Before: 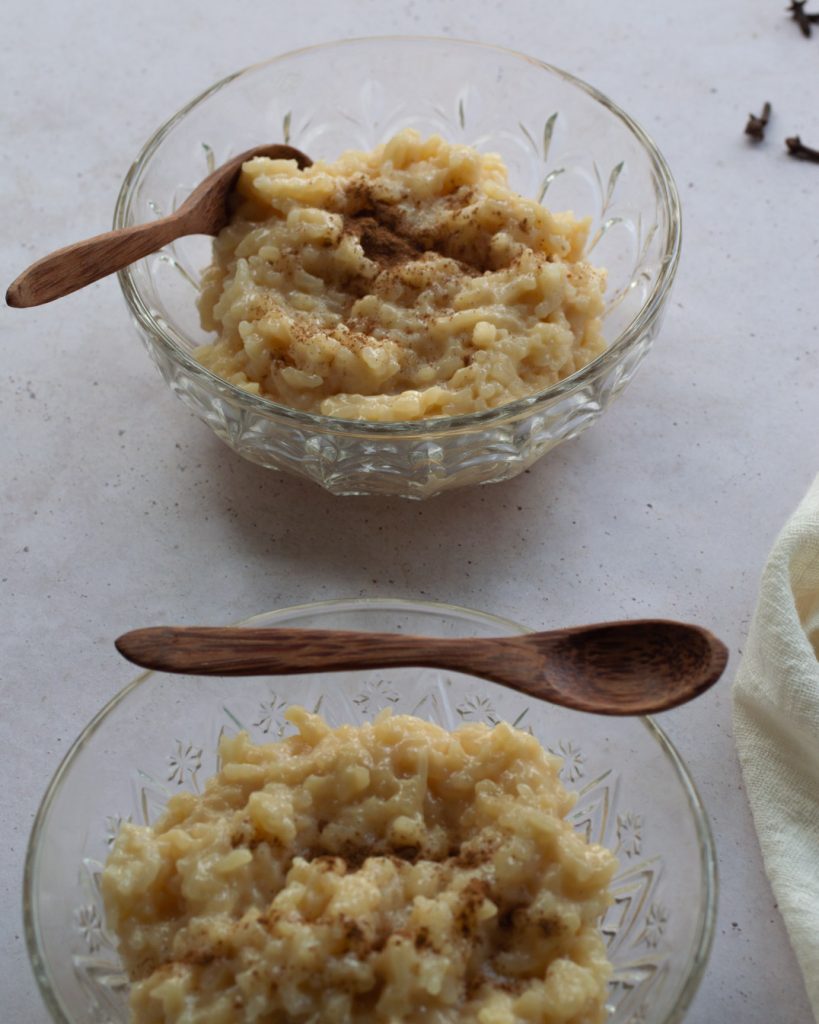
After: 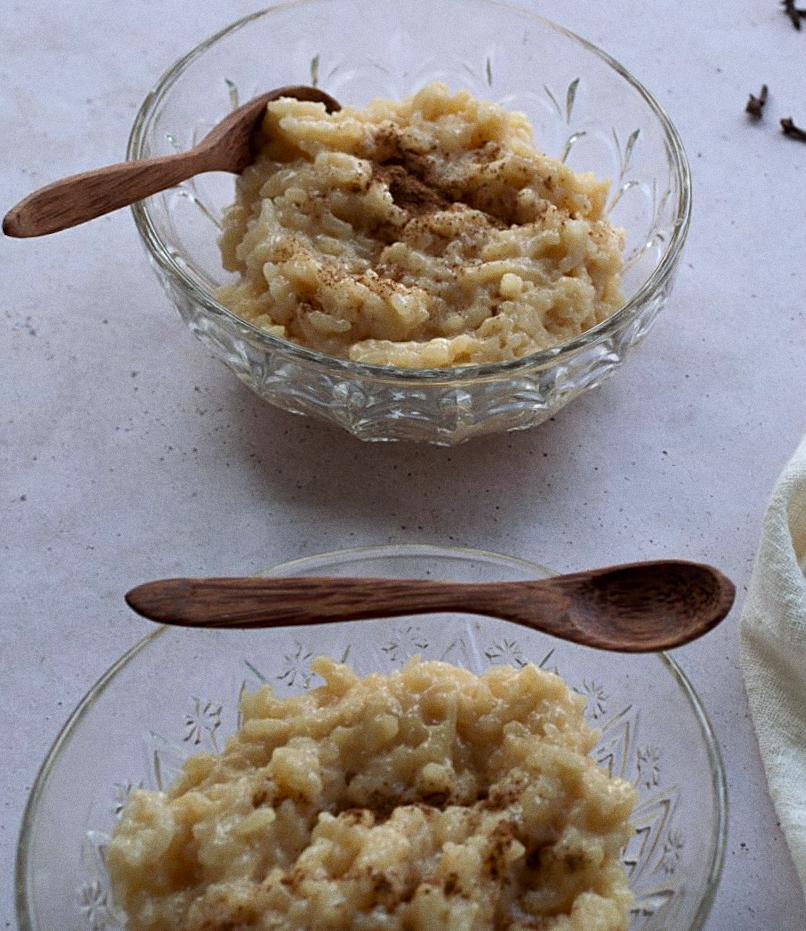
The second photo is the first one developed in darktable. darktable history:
sharpen: on, module defaults
white balance: emerald 1
levels: levels [0, 0.499, 1]
exposure: black level correction 0.001, compensate highlight preservation false
rotate and perspective: rotation -0.013°, lens shift (vertical) -0.027, lens shift (horizontal) 0.178, crop left 0.016, crop right 0.989, crop top 0.082, crop bottom 0.918
local contrast: mode bilateral grid, contrast 20, coarseness 50, detail 120%, midtone range 0.2
grain: coarseness 0.09 ISO
color calibration: illuminant as shot in camera, x 0.358, y 0.373, temperature 4628.91 K
